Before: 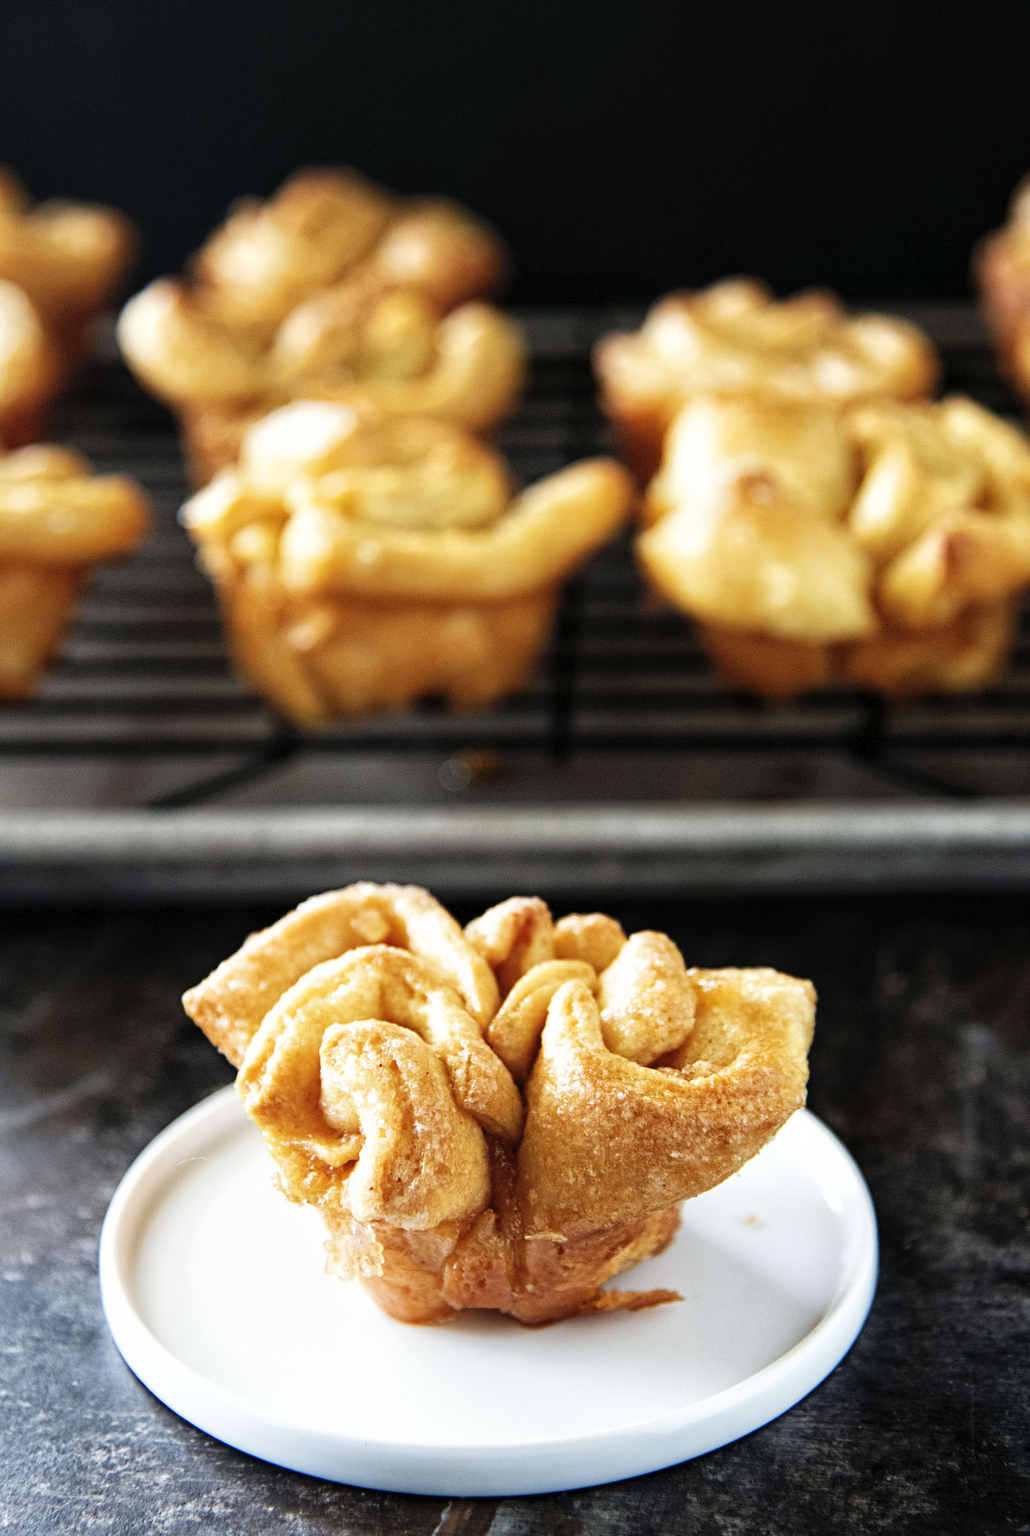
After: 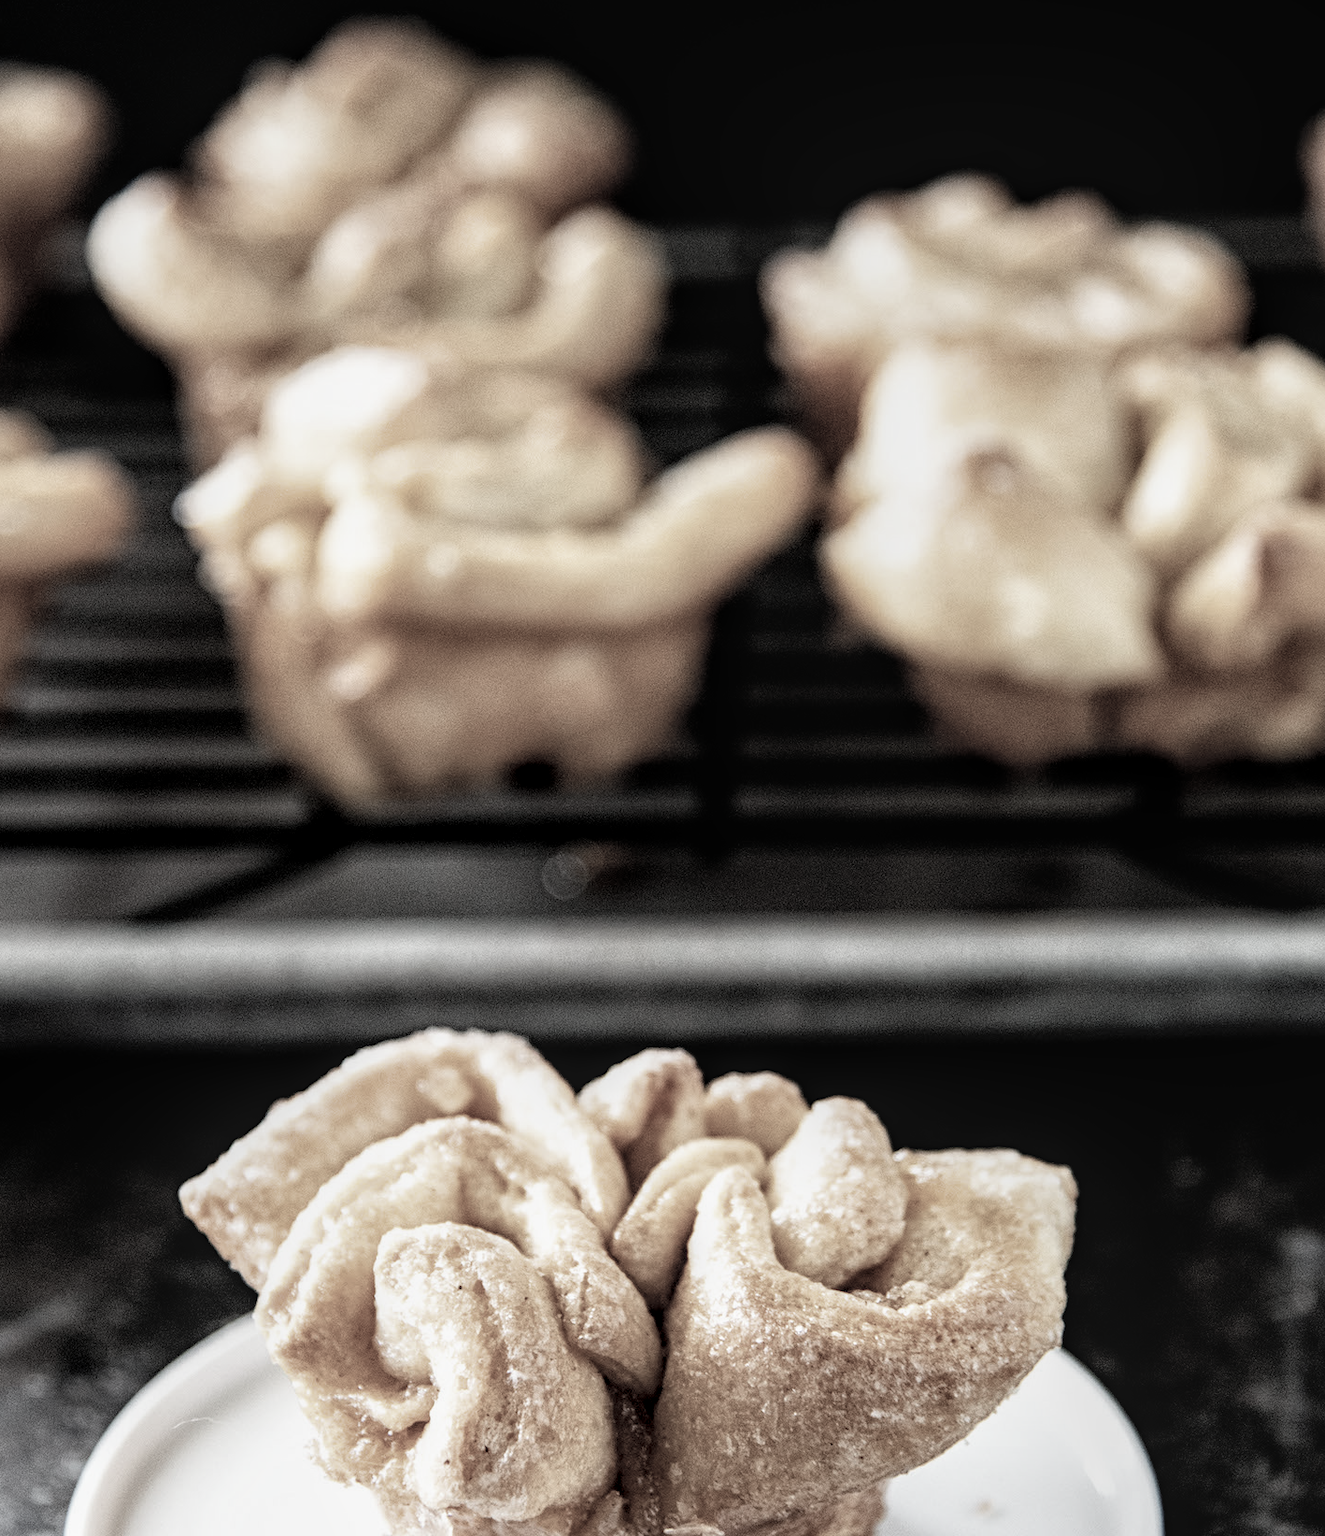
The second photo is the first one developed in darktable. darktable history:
color balance rgb: perceptual saturation grading › global saturation 0.263%
color correction: highlights b* 0.062, saturation 0.249
filmic rgb: black relative exposure -12.09 EV, white relative exposure 2.81 EV, target black luminance 0%, hardness 8.12, latitude 71.11%, contrast 1.14, highlights saturation mix 11.32%, shadows ↔ highlights balance -0.391%
local contrast: on, module defaults
crop: left 5.431%, top 10.178%, right 3.548%, bottom 19.169%
